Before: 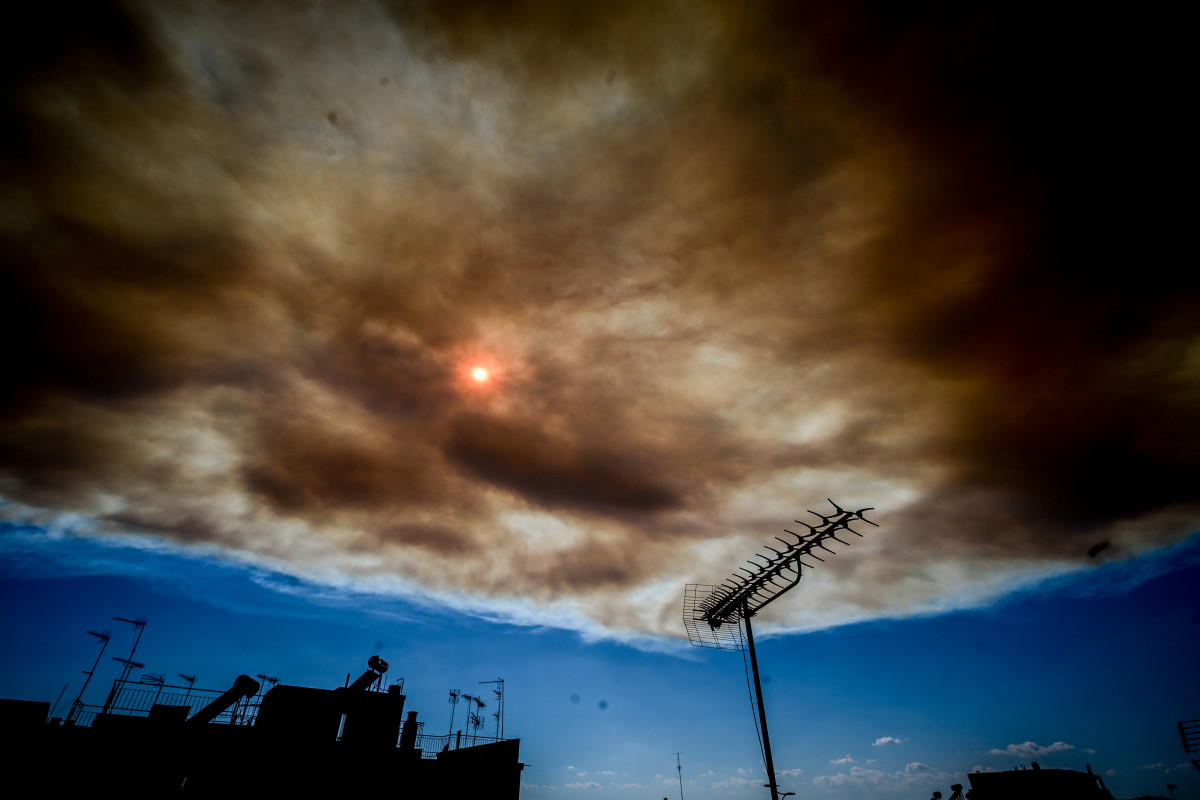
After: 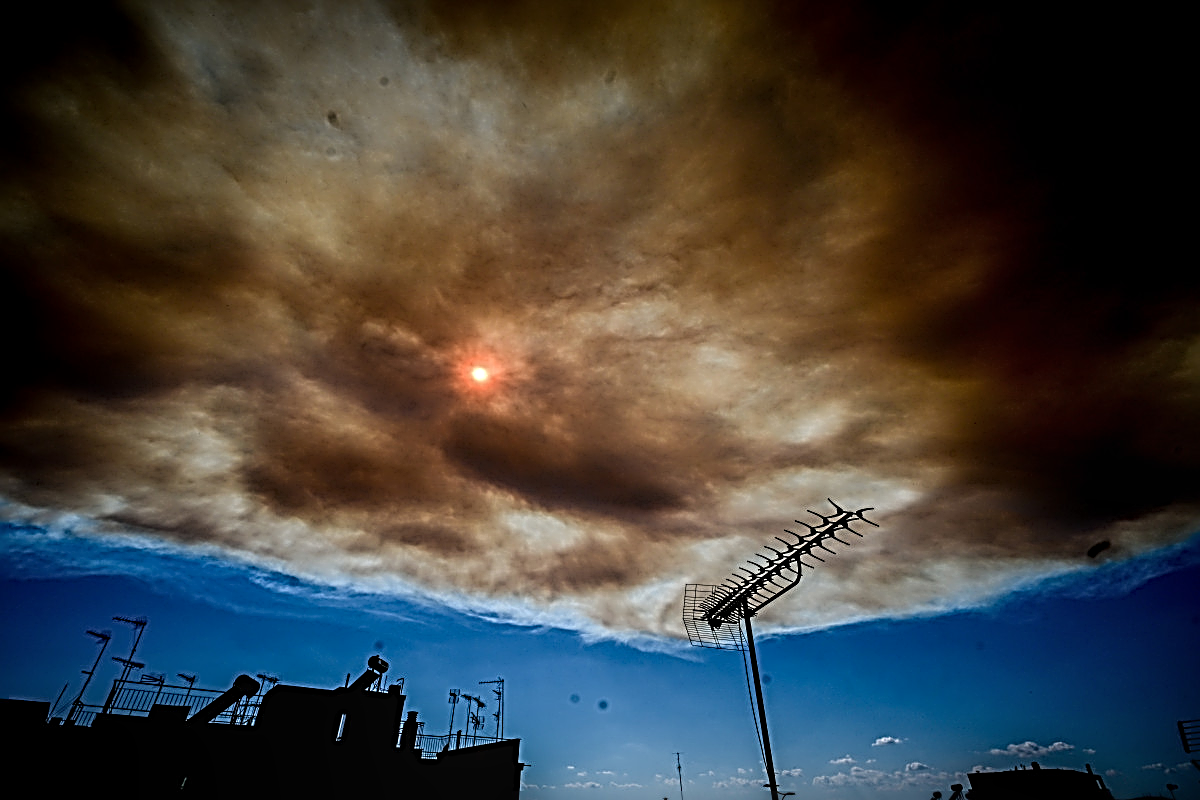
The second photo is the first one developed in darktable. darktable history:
local contrast: detail 109%
sharpen: radius 3.201, amount 1.724
